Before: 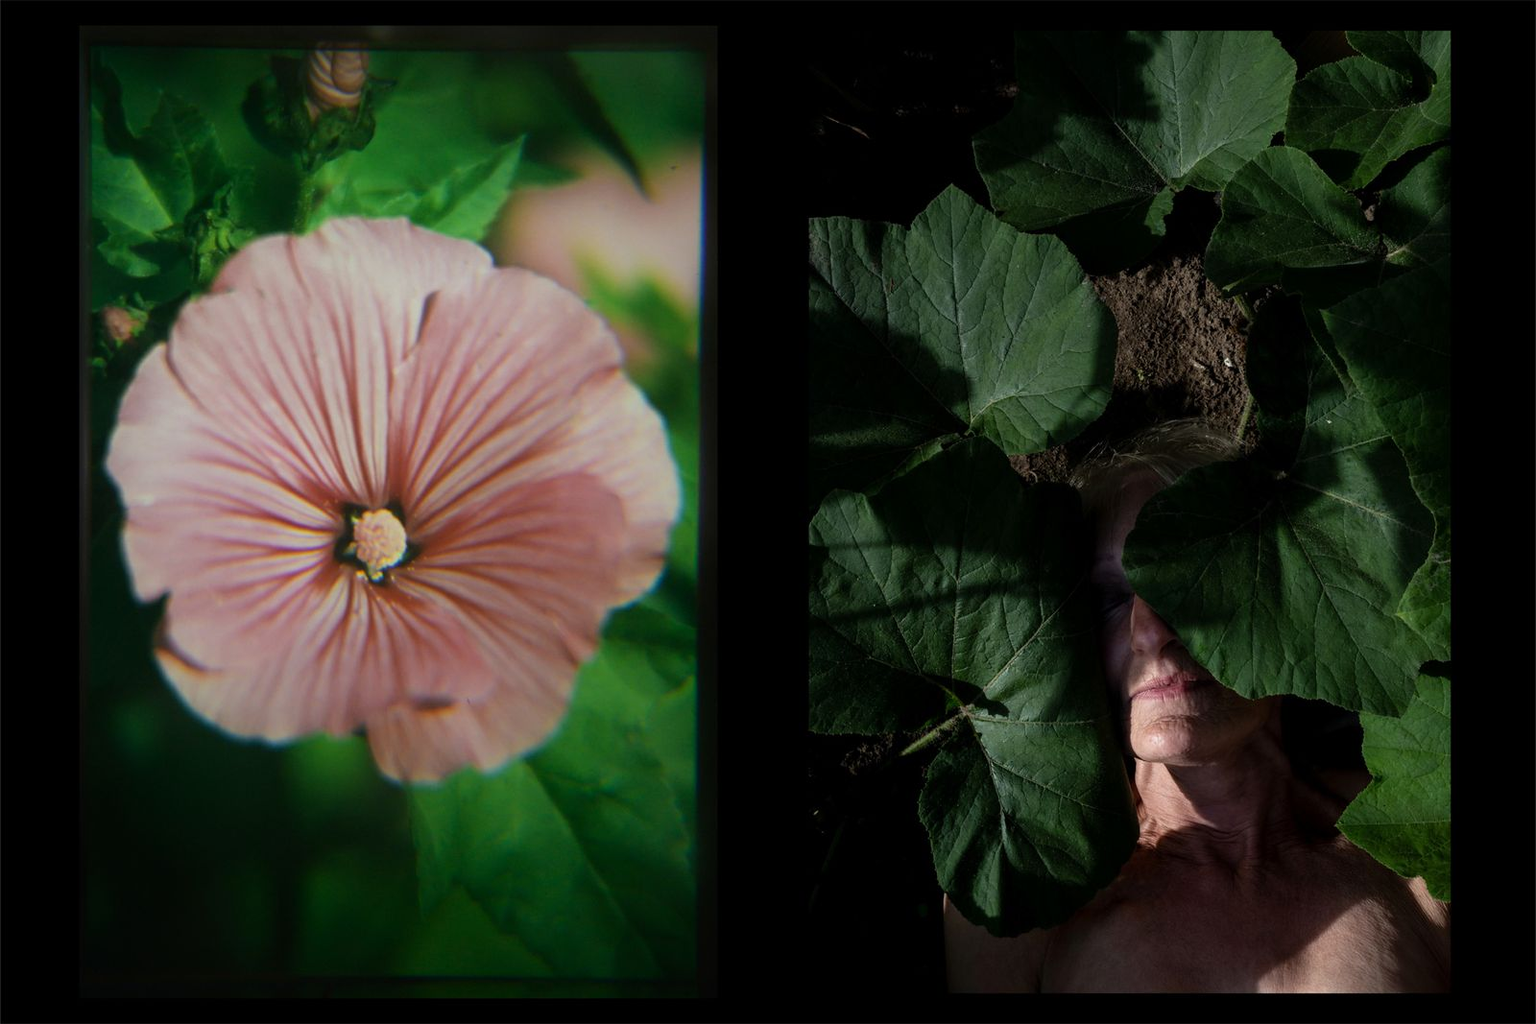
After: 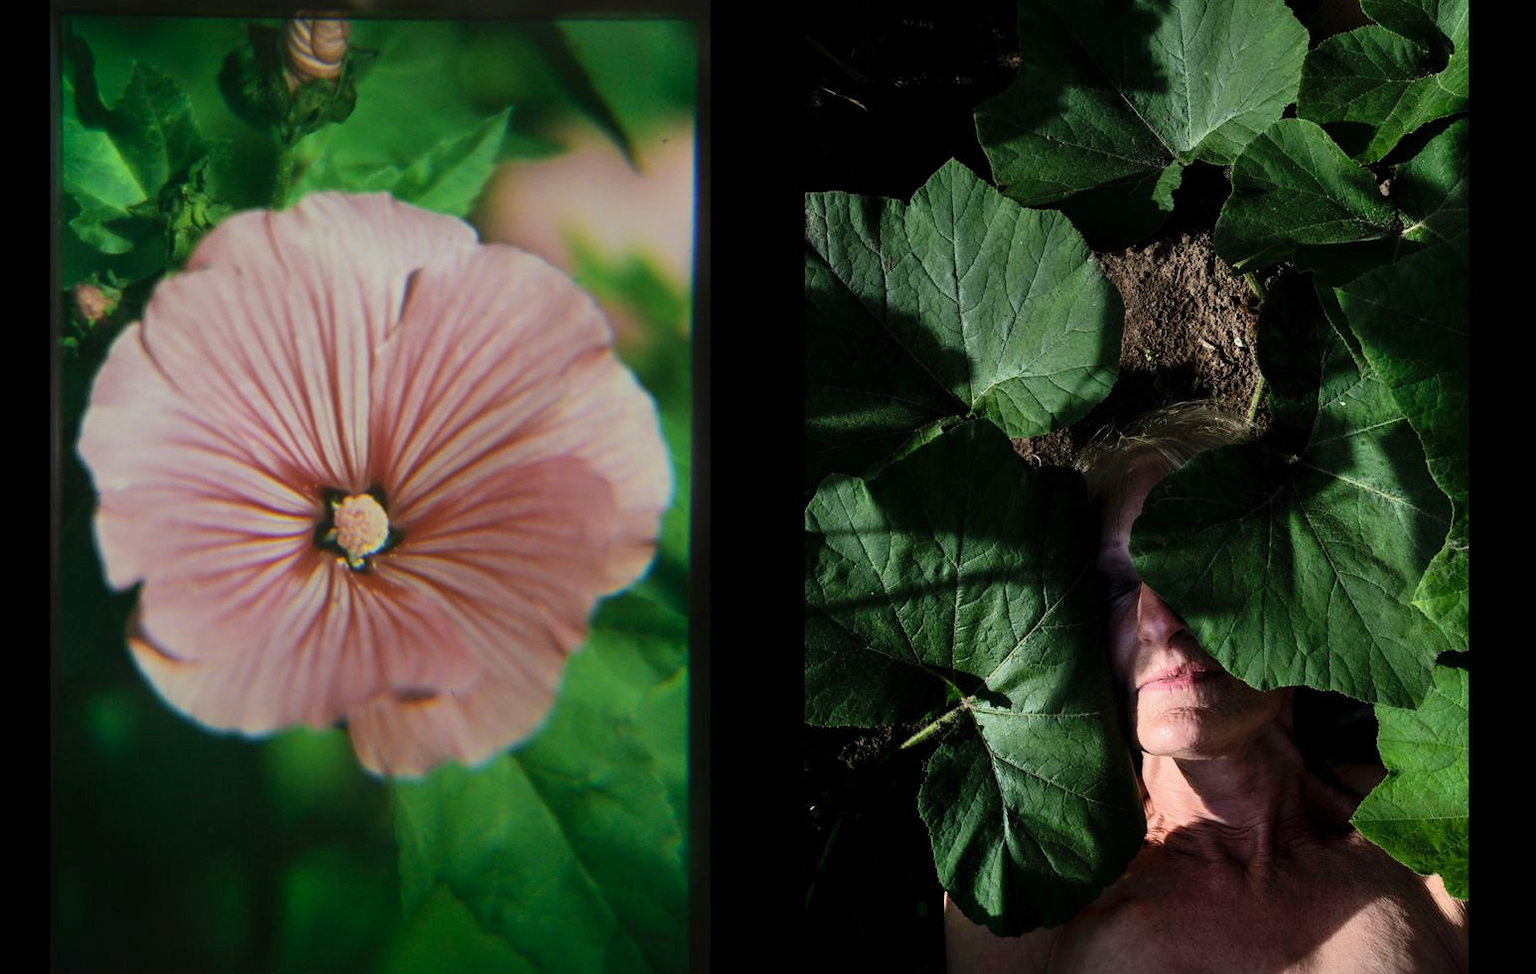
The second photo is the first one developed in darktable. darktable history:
crop: left 2.026%, top 3.106%, right 1.246%, bottom 4.873%
shadows and highlights: low approximation 0.01, soften with gaussian
